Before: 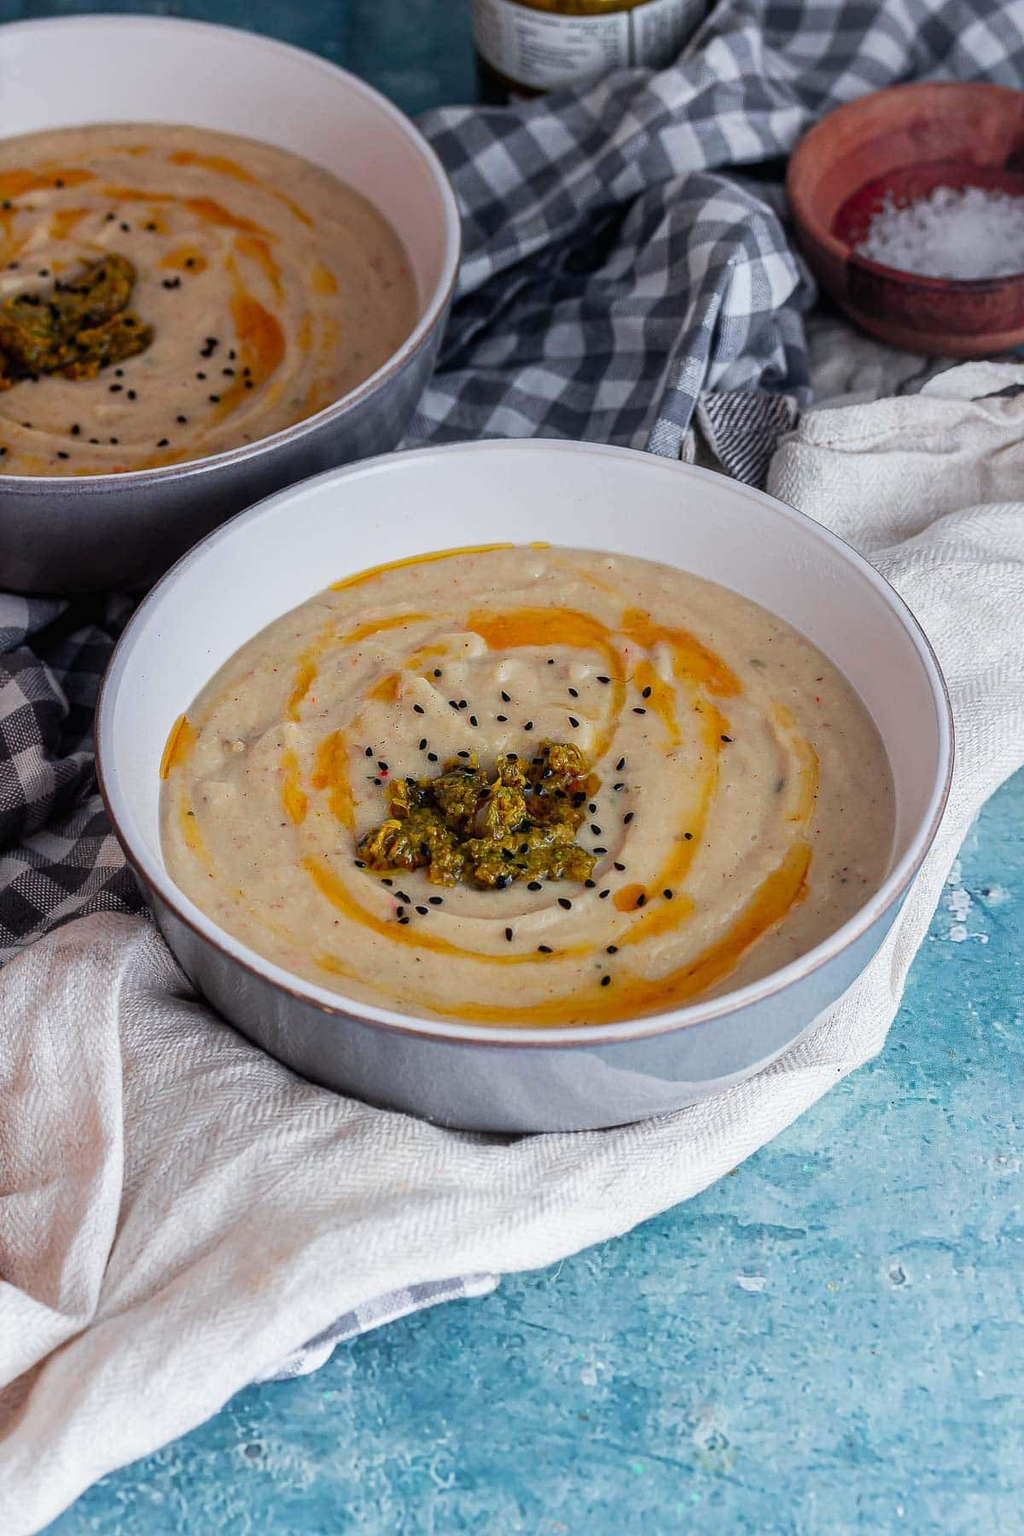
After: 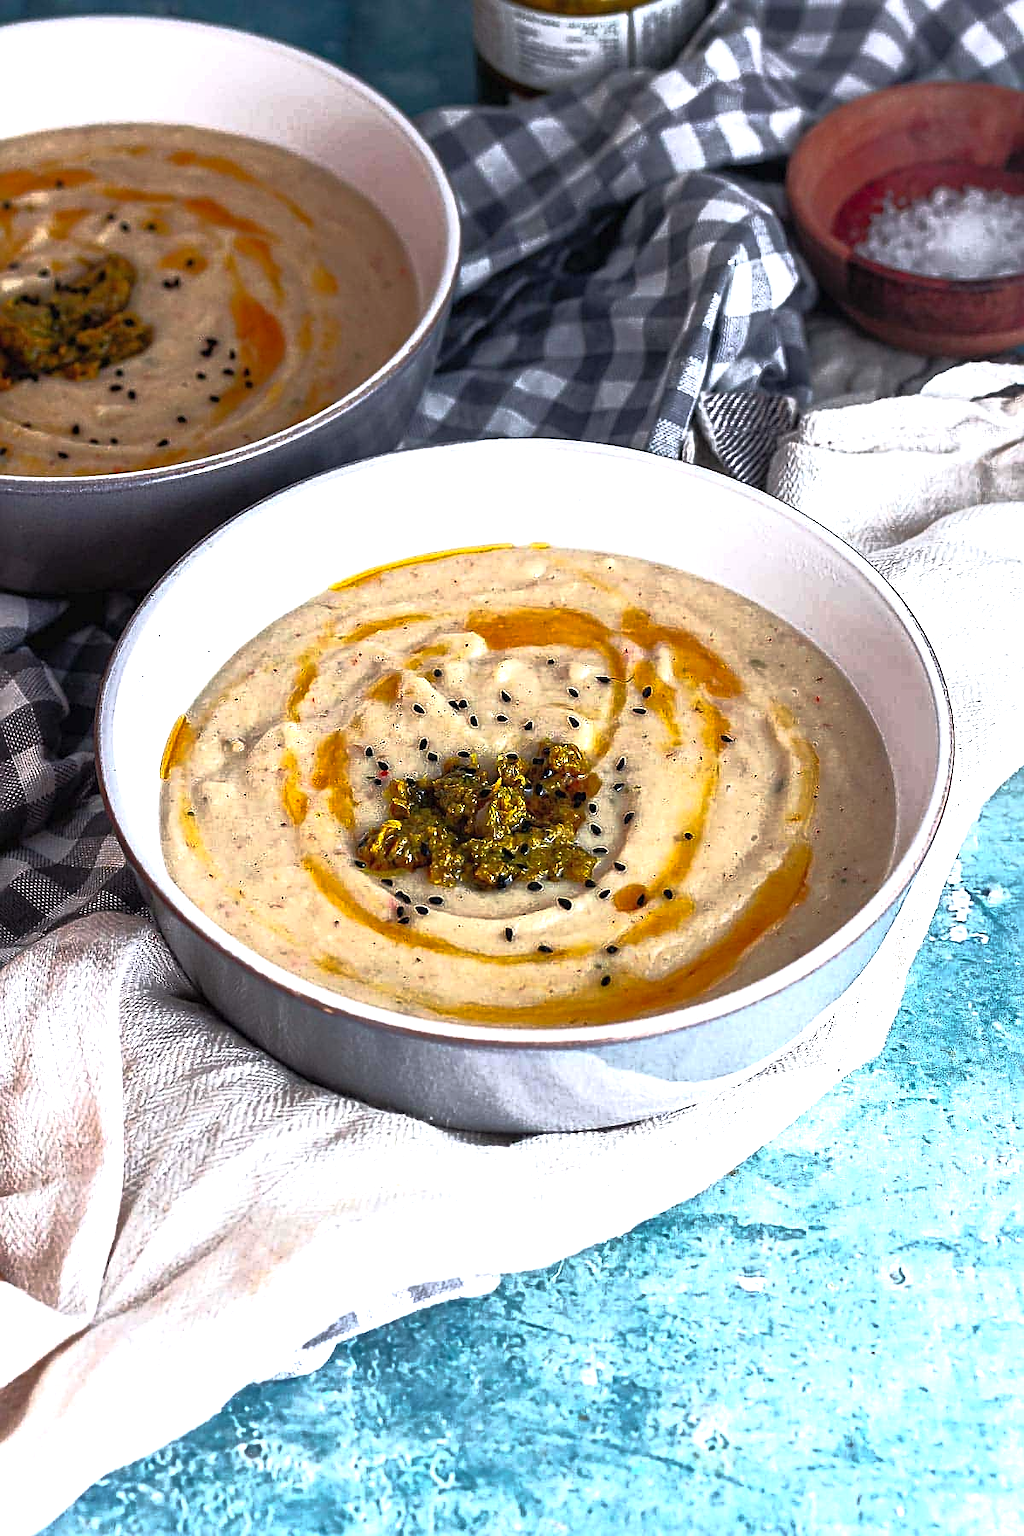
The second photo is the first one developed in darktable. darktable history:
exposure: black level correction 0, exposure 1.1 EV, compensate exposure bias true, compensate highlight preservation false
sharpen: on, module defaults
base curve: curves: ch0 [(0, 0) (0.564, 0.291) (0.802, 0.731) (1, 1)]
contrast brightness saturation: contrast 0.03, brightness 0.06, saturation 0.13
